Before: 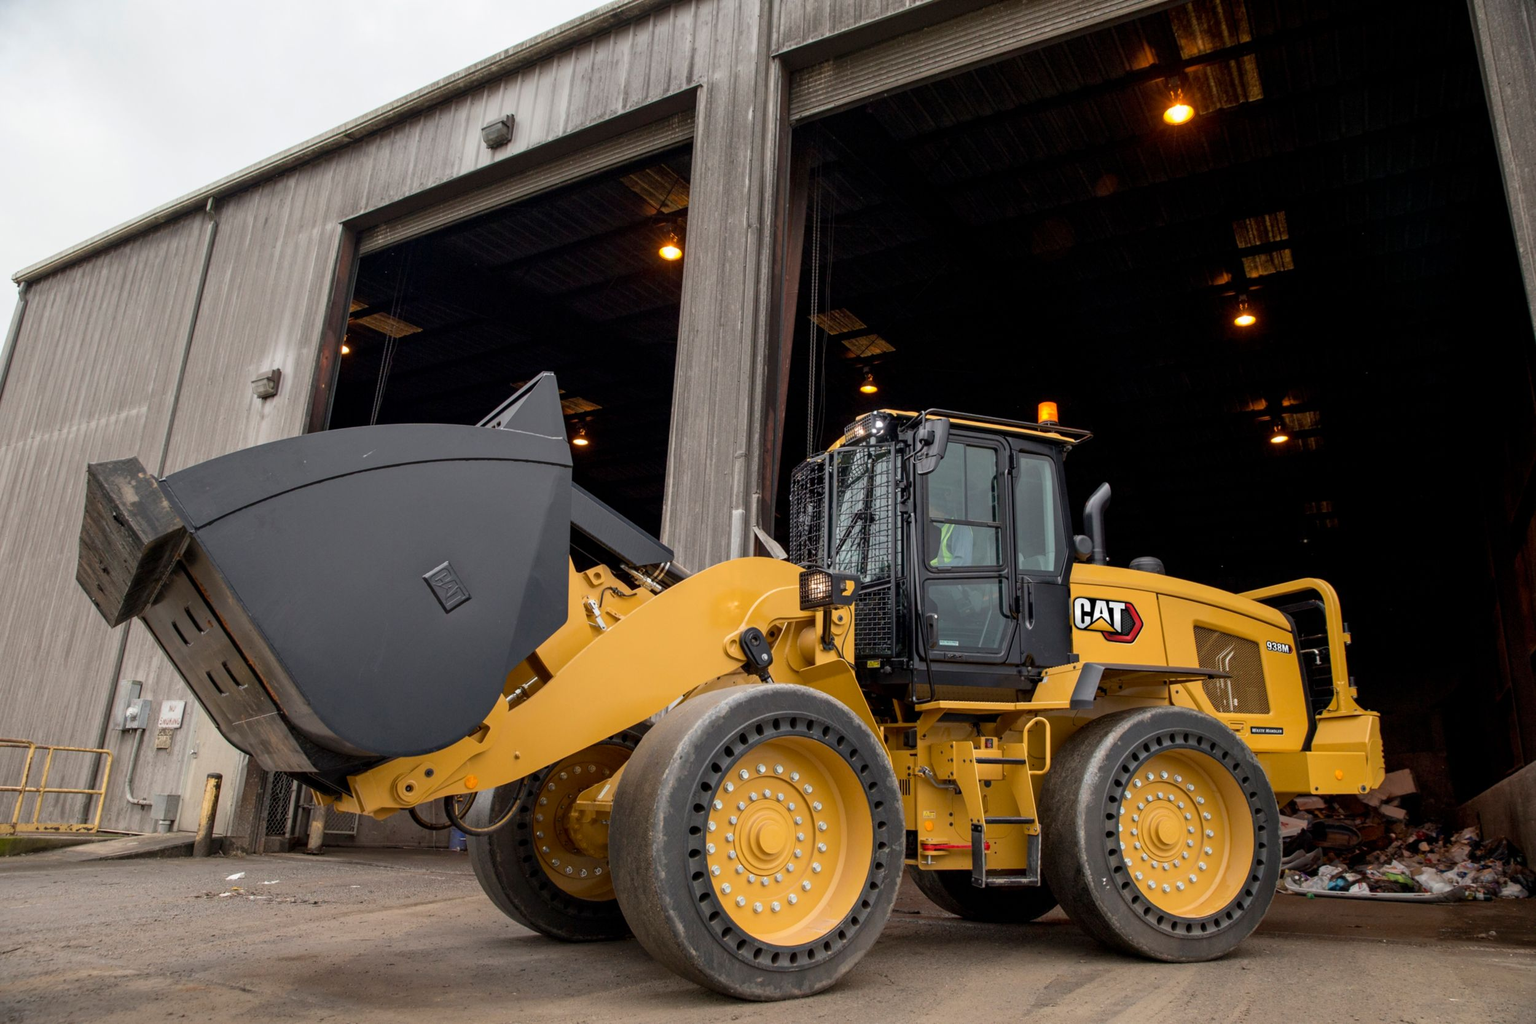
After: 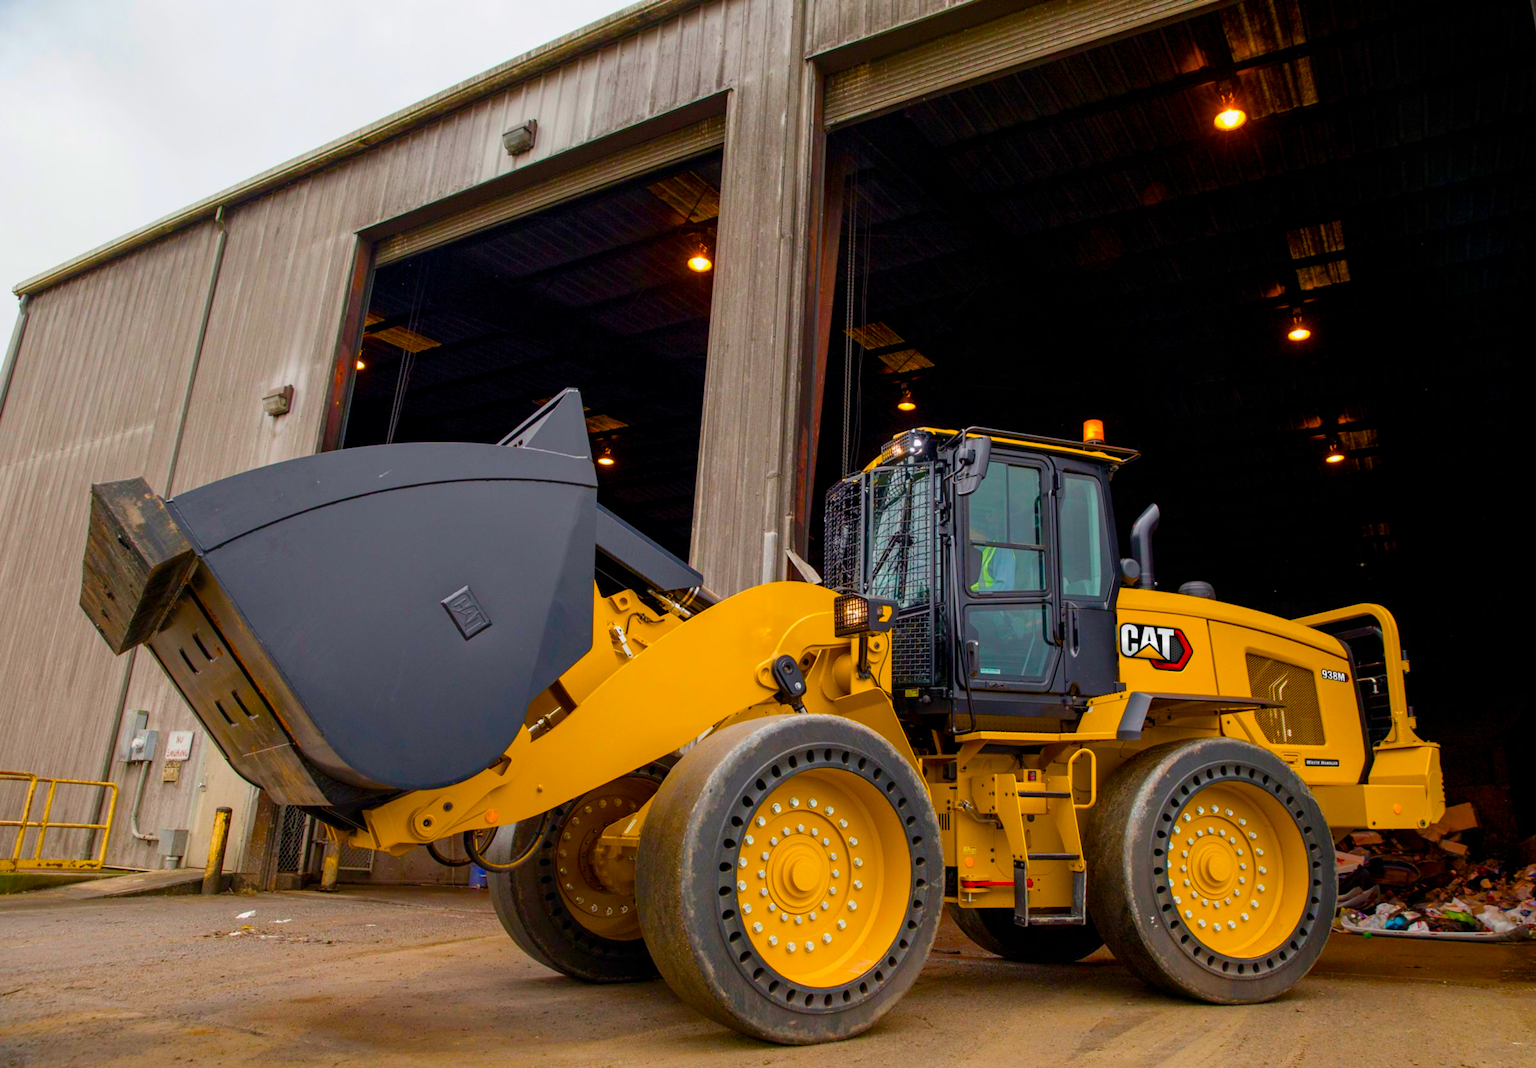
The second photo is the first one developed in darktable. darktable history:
color balance rgb: linear chroma grading › global chroma 14.492%, perceptual saturation grading › global saturation 39.525%, perceptual saturation grading › highlights -25.764%, perceptual saturation grading › mid-tones 34.3%, perceptual saturation grading › shadows 35.494%, perceptual brilliance grading › global brilliance 1.658%, perceptual brilliance grading › highlights -3.549%, global vibrance 33.749%
contrast brightness saturation: saturation 0.18
crop: right 4.144%, bottom 0.02%
